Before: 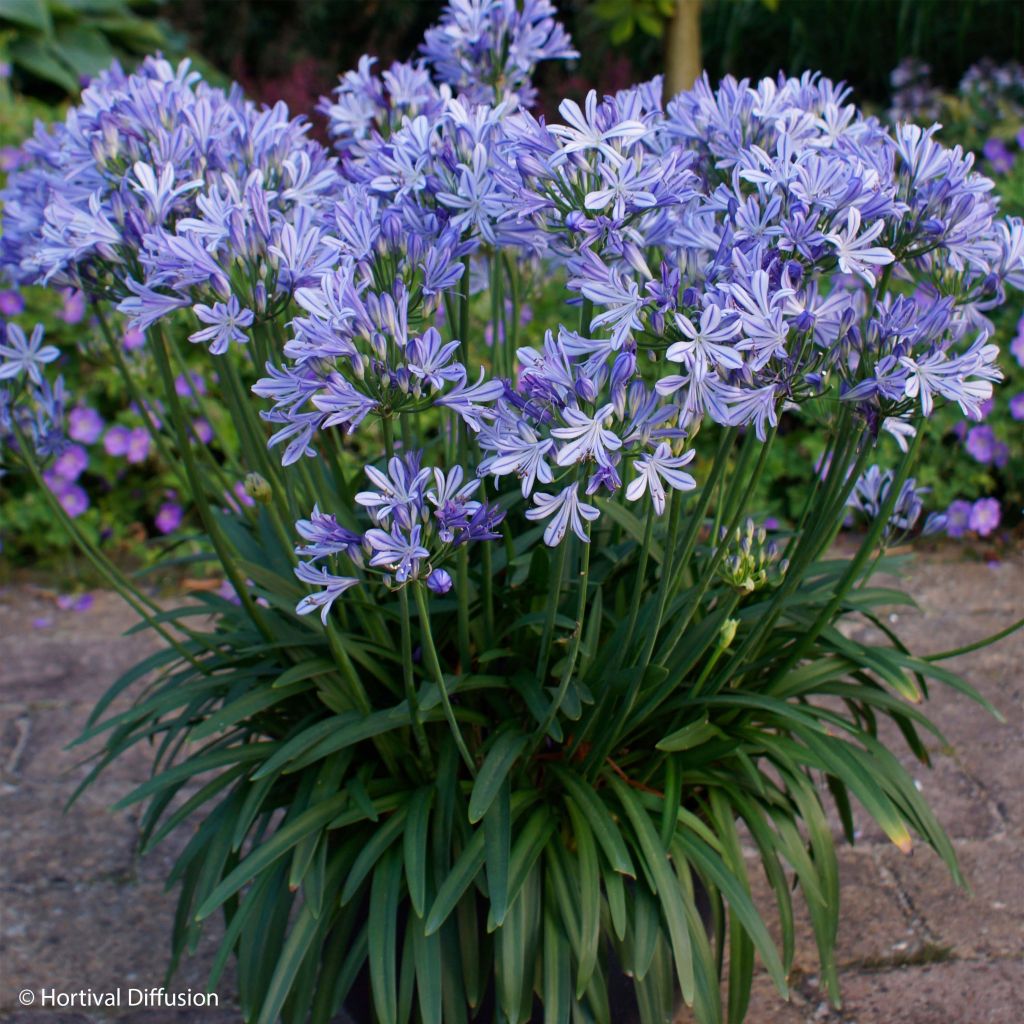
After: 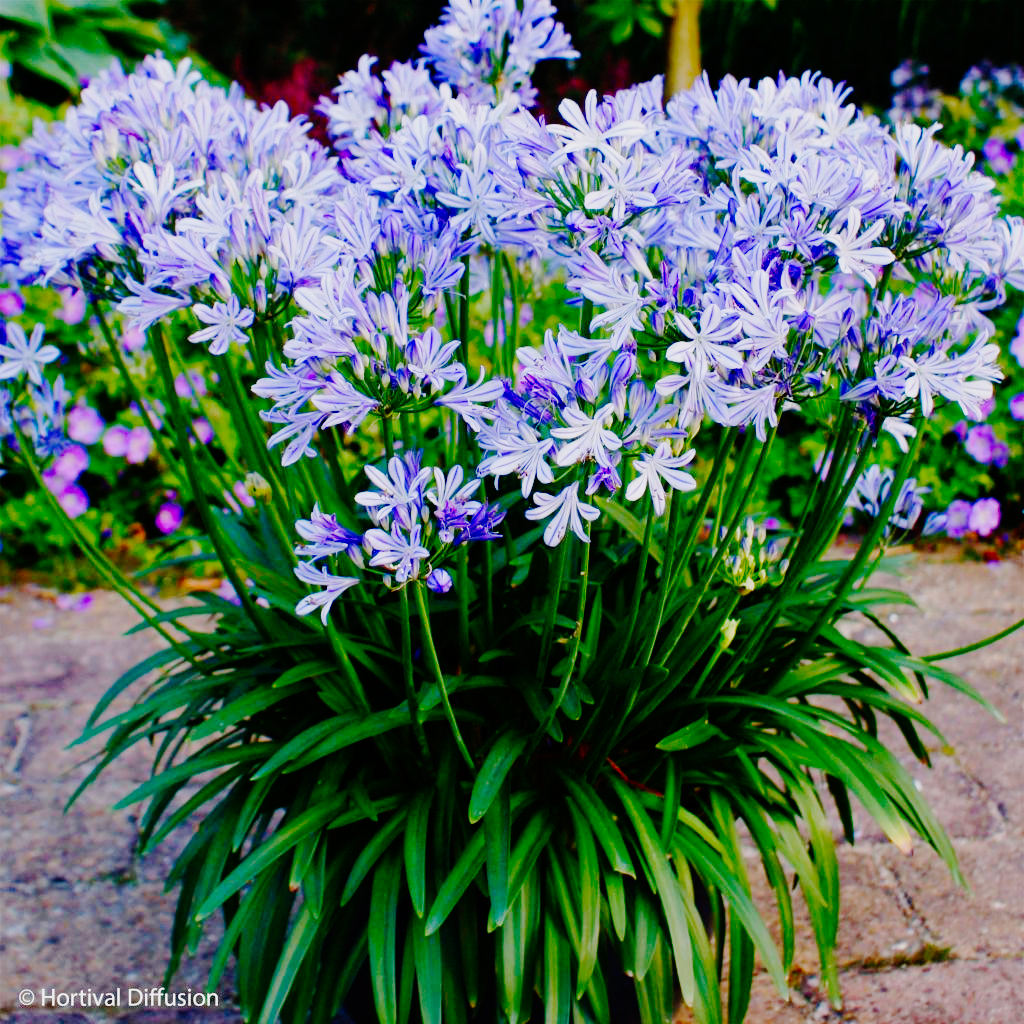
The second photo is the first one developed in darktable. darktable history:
color balance rgb: shadows lift › chroma 1%, shadows lift › hue 113°, highlights gain › chroma 0.2%, highlights gain › hue 333°, perceptual saturation grading › global saturation 20%, perceptual saturation grading › highlights -50%, perceptual saturation grading › shadows 25%, contrast -20%
base curve: curves: ch0 [(0, 0) (0.036, 0.01) (0.123, 0.254) (0.258, 0.504) (0.507, 0.748) (1, 1)], preserve colors none
